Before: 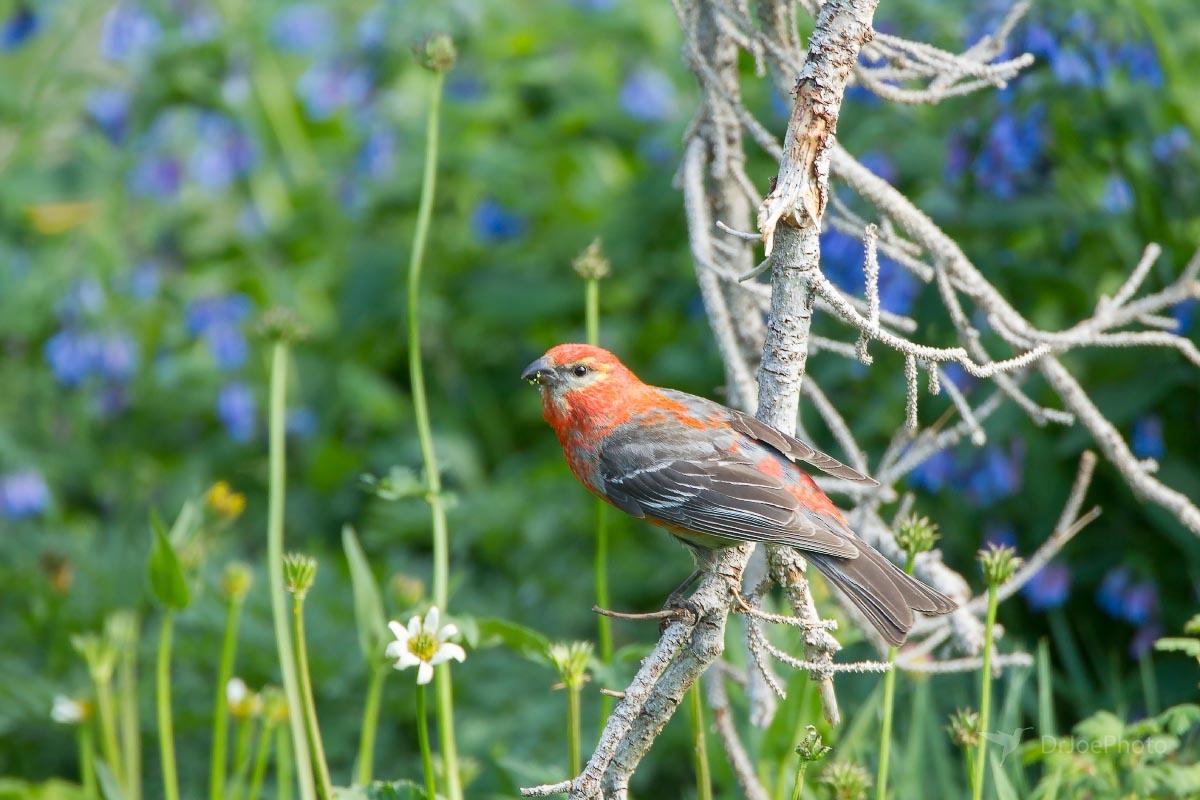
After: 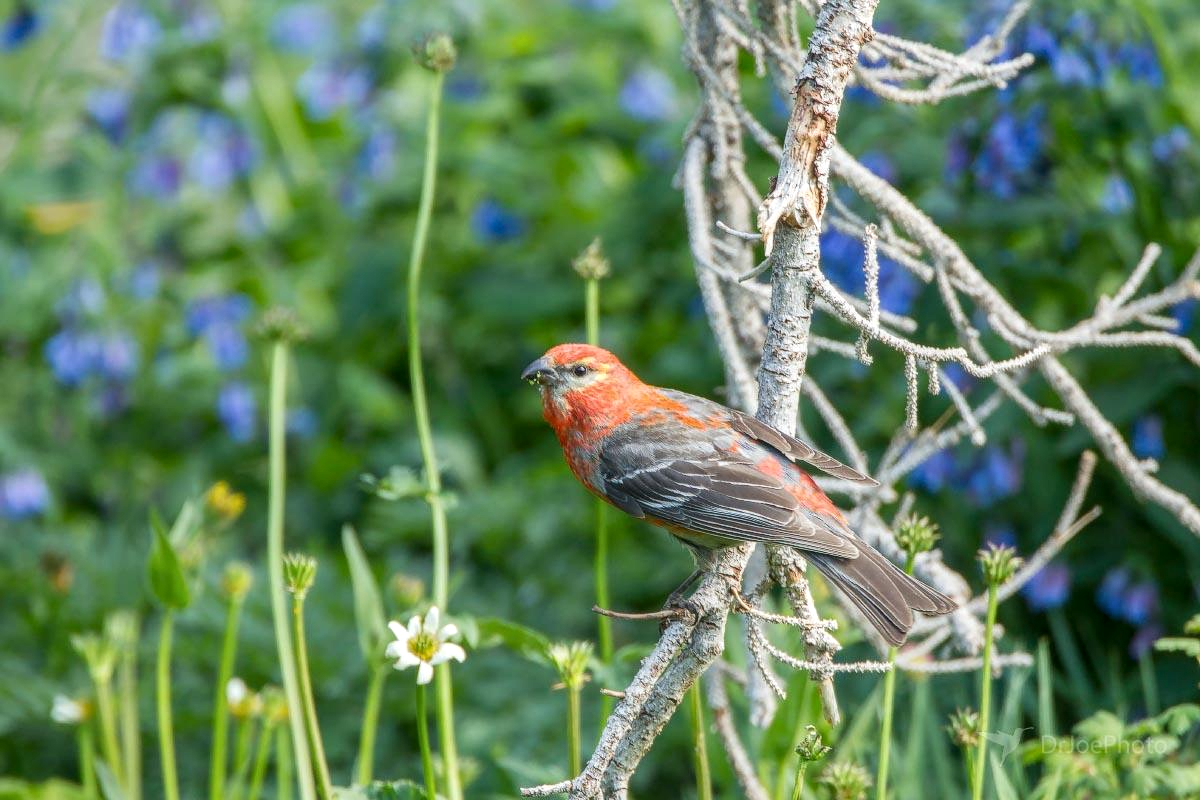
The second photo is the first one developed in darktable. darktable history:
local contrast: highlights 5%, shadows 6%, detail 133%
